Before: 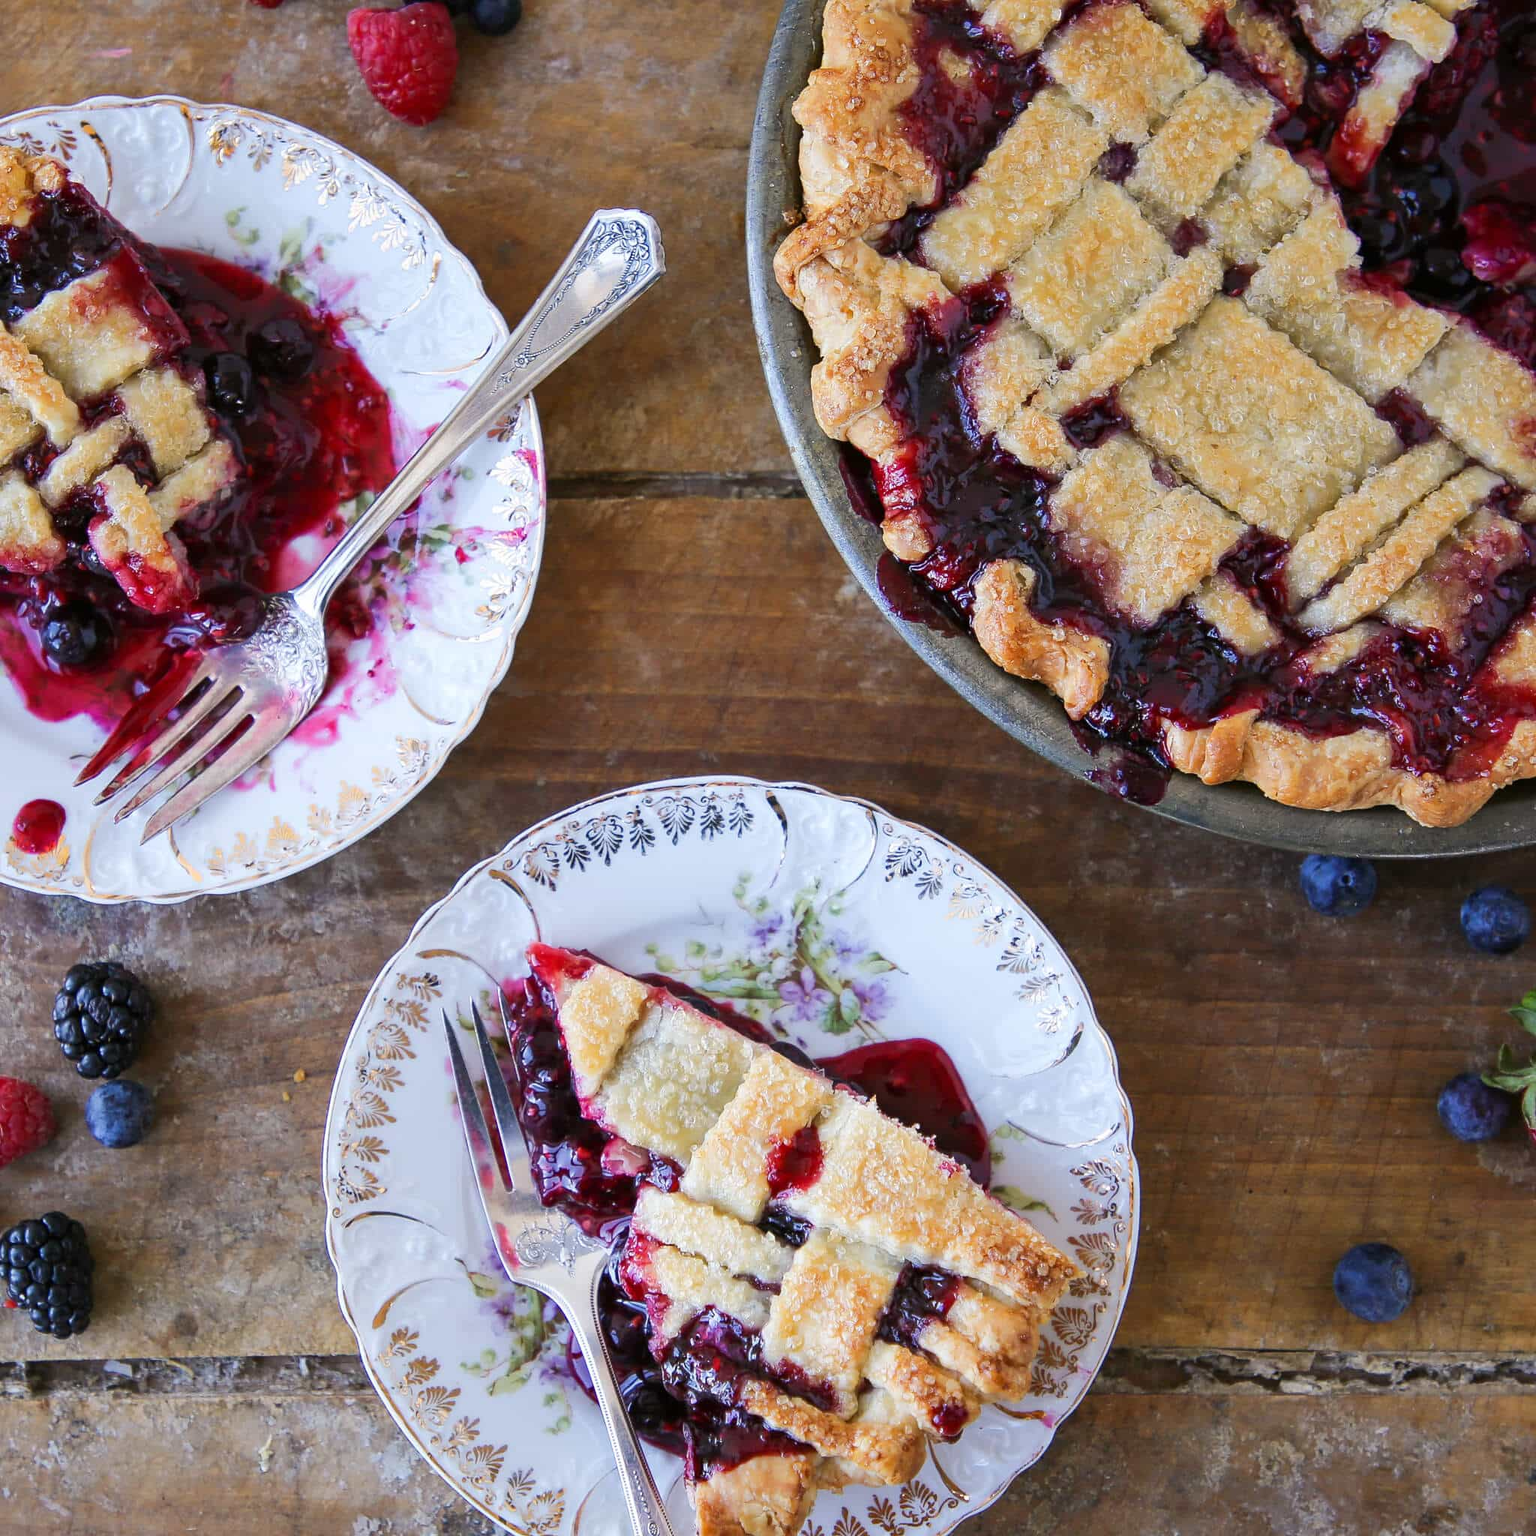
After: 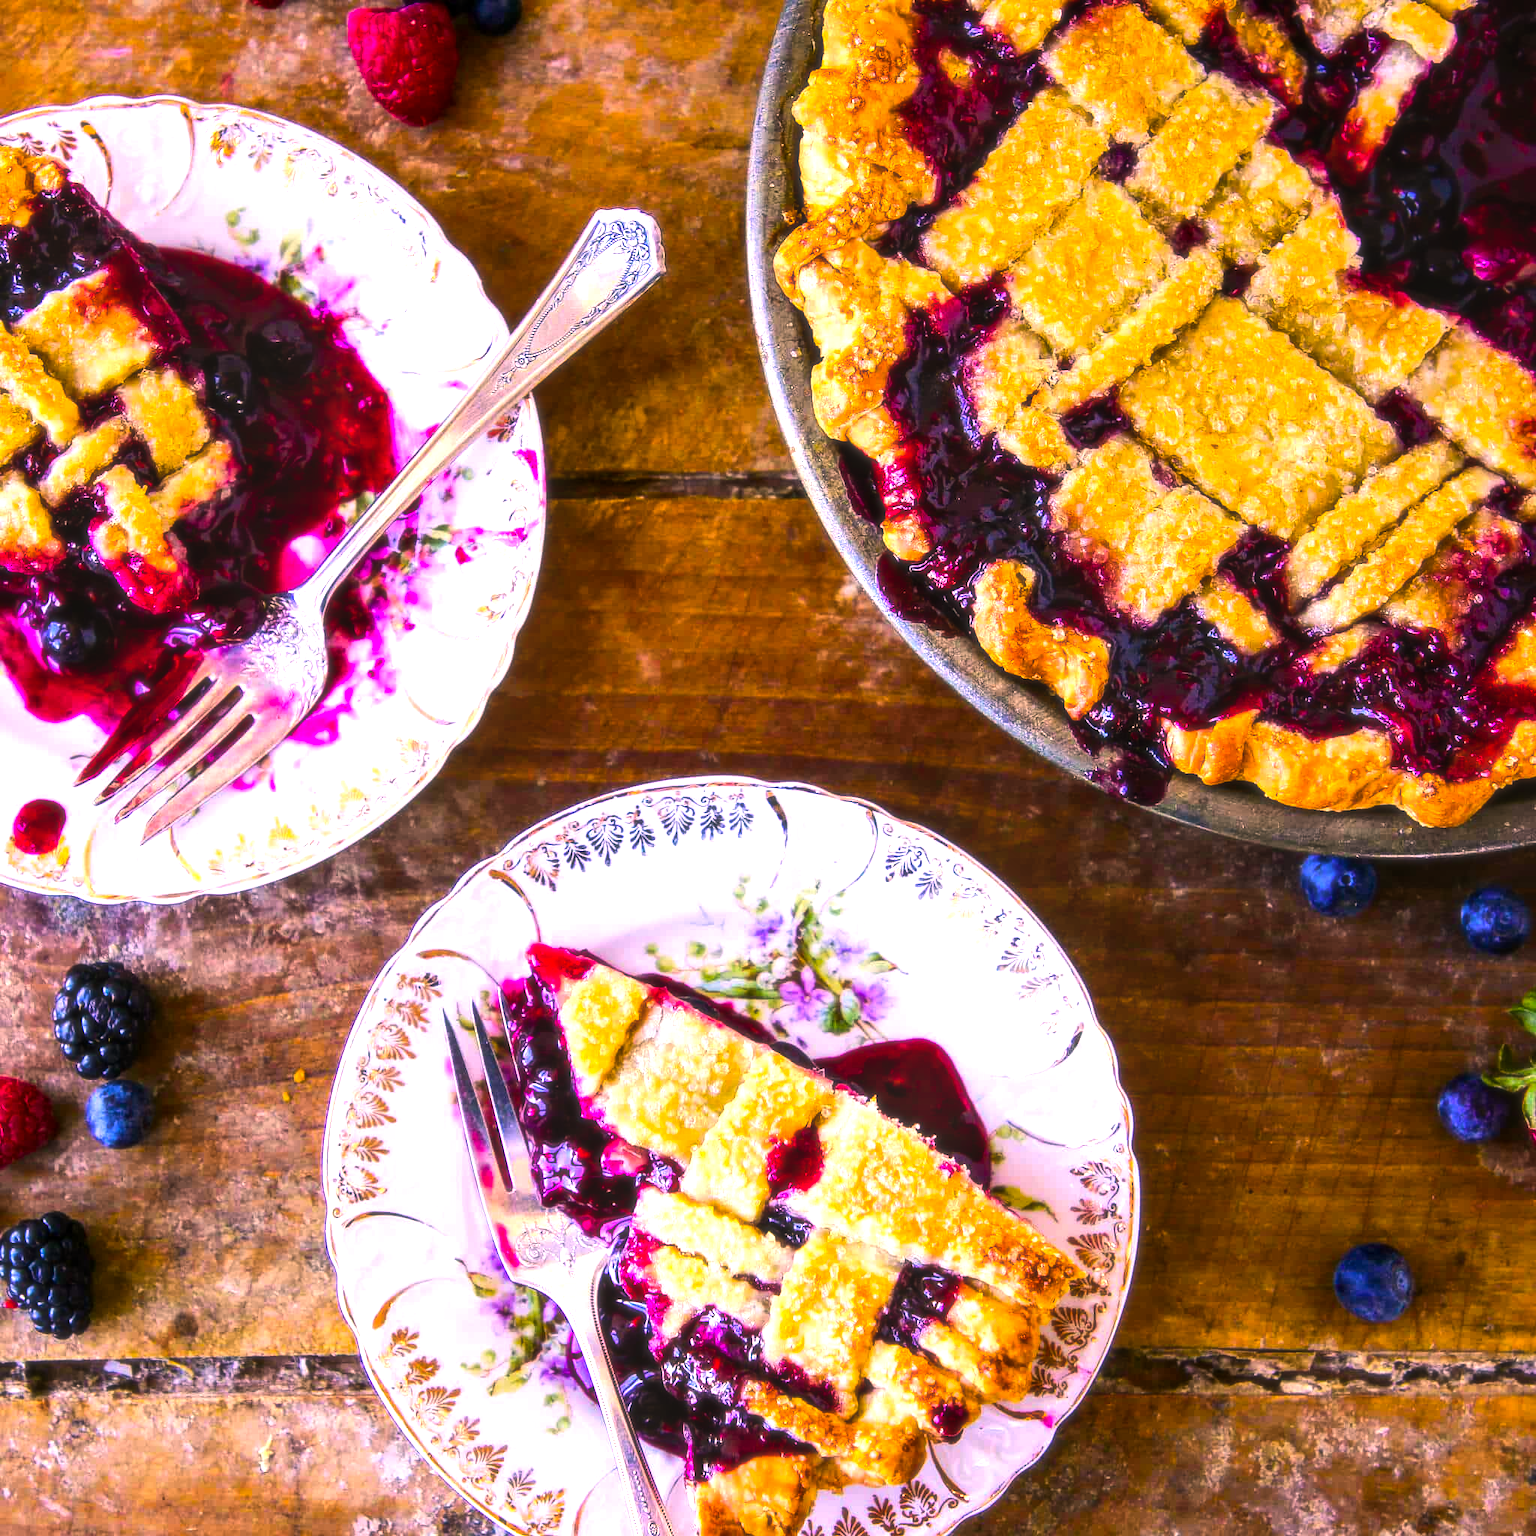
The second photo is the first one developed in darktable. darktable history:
color correction: highlights a* 21.16, highlights b* 19.61
tone equalizer: -8 EV -1.08 EV, -7 EV -1.01 EV, -6 EV -0.867 EV, -5 EV -0.578 EV, -3 EV 0.578 EV, -2 EV 0.867 EV, -1 EV 1.01 EV, +0 EV 1.08 EV, edges refinement/feathering 500, mask exposure compensation -1.57 EV, preserve details no
local contrast: on, module defaults
soften: size 10%, saturation 50%, brightness 0.2 EV, mix 10%
color balance rgb: linear chroma grading › global chroma 42%, perceptual saturation grading › global saturation 42%, global vibrance 33%
